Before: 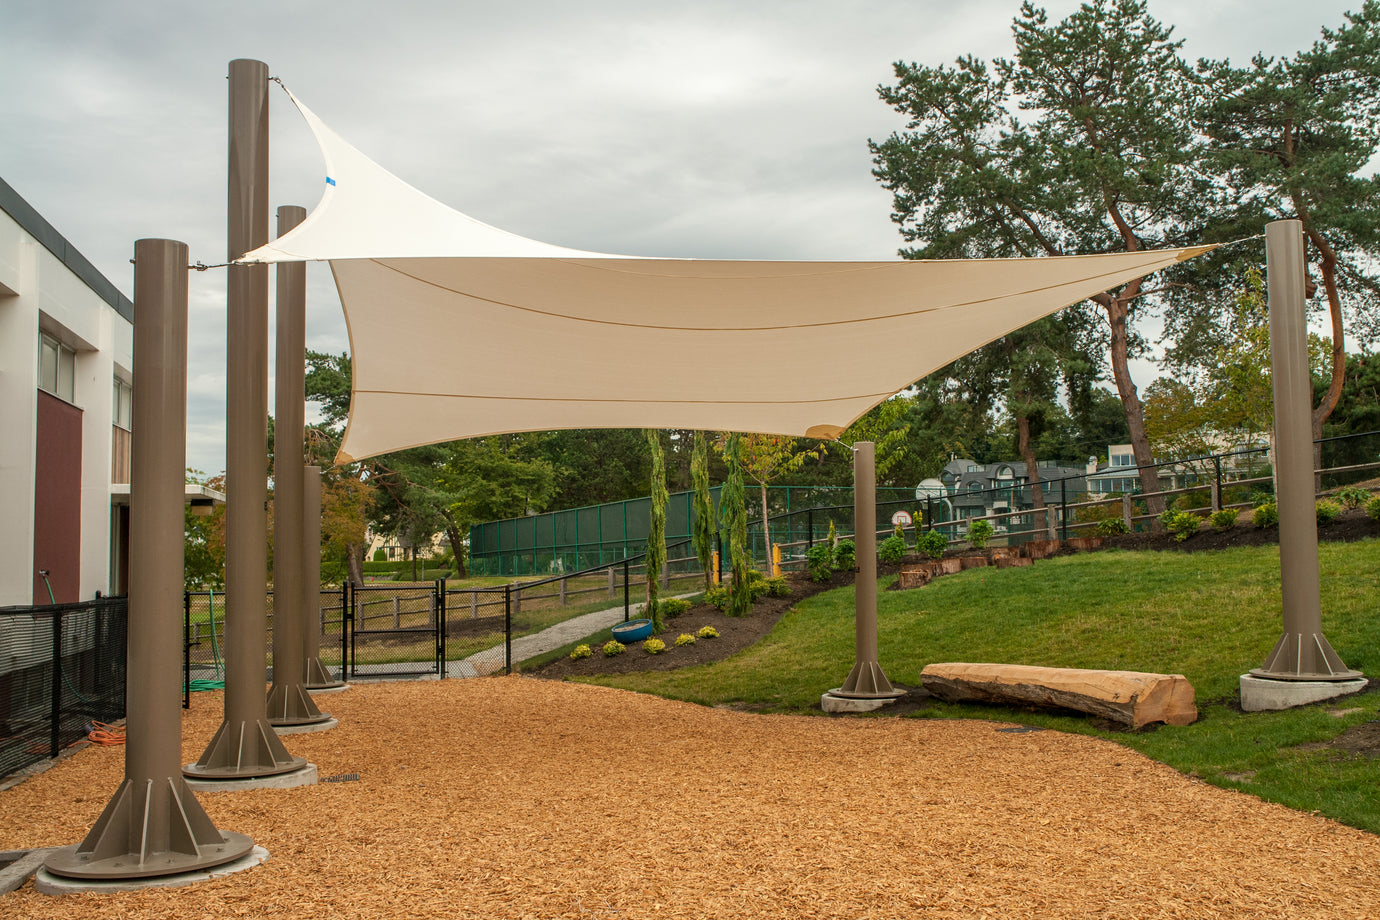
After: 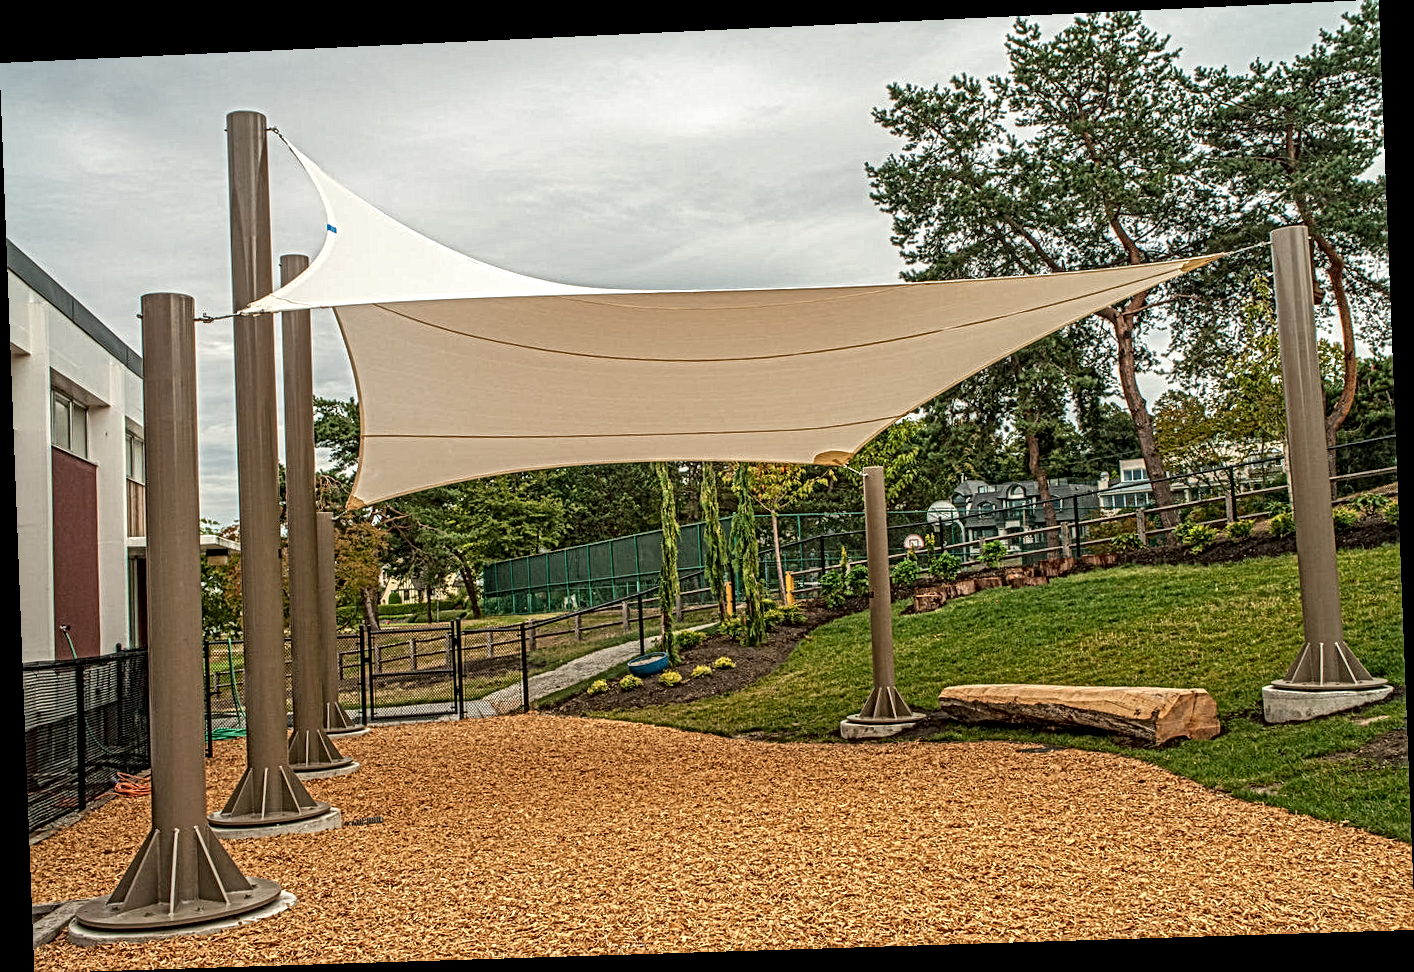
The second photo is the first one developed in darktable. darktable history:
rotate and perspective: rotation -2.22°, lens shift (horizontal) -0.022, automatic cropping off
local contrast: mode bilateral grid, contrast 20, coarseness 3, detail 300%, midtone range 0.2
